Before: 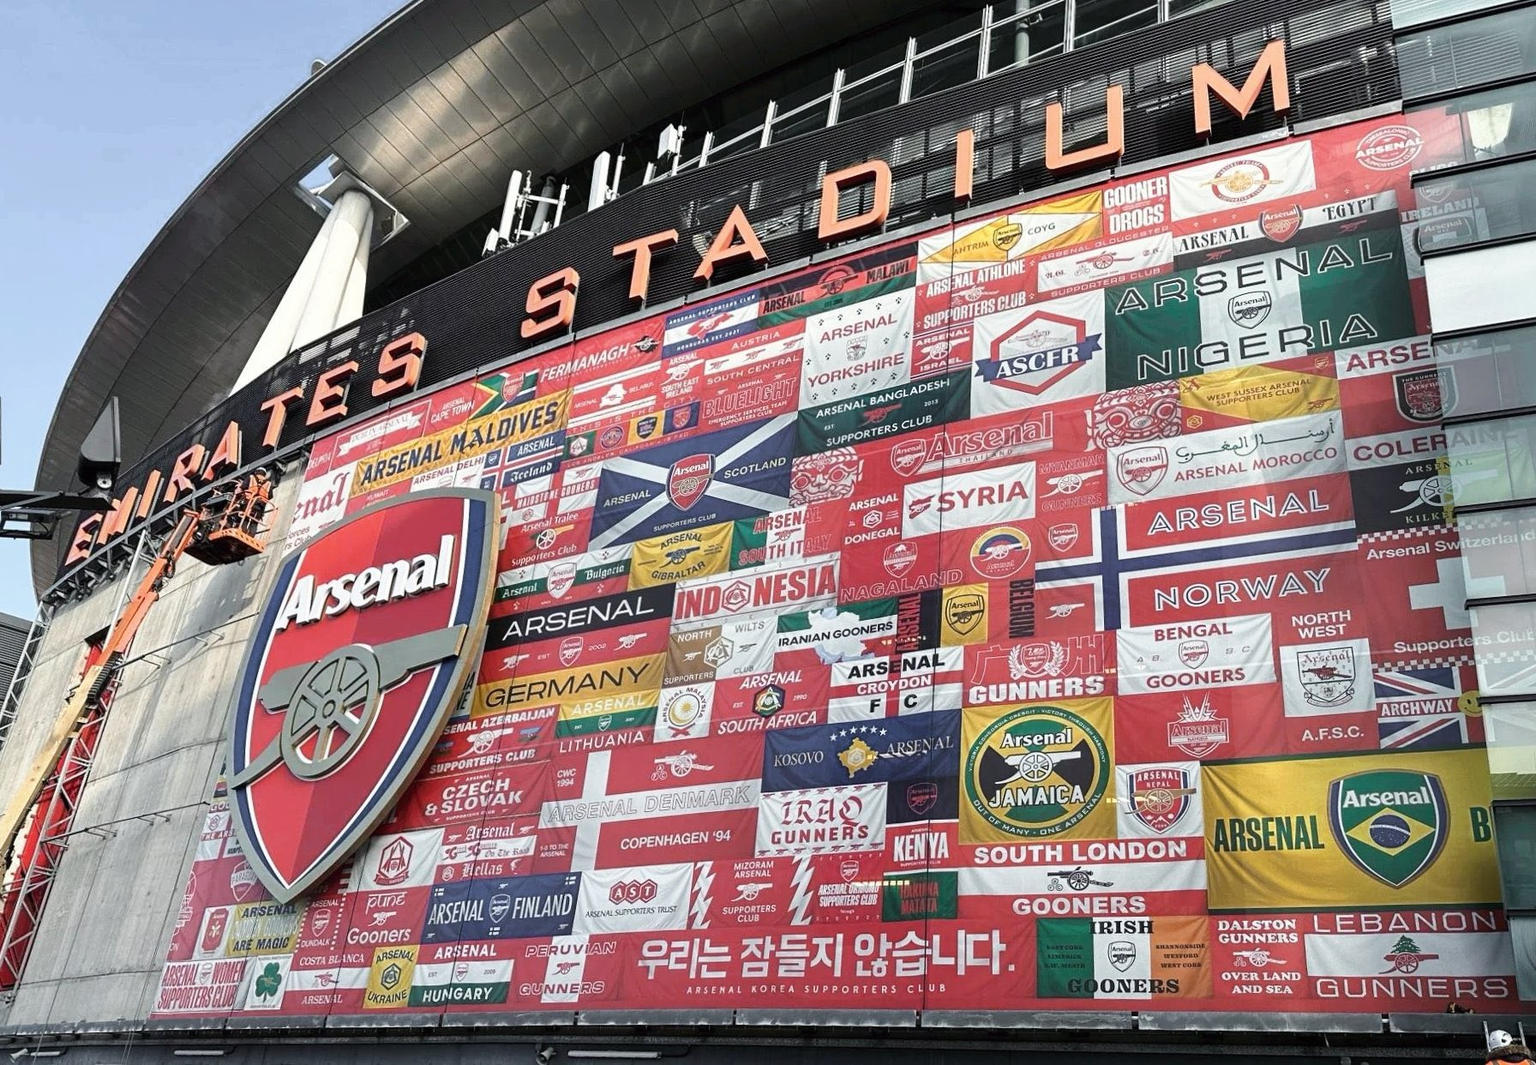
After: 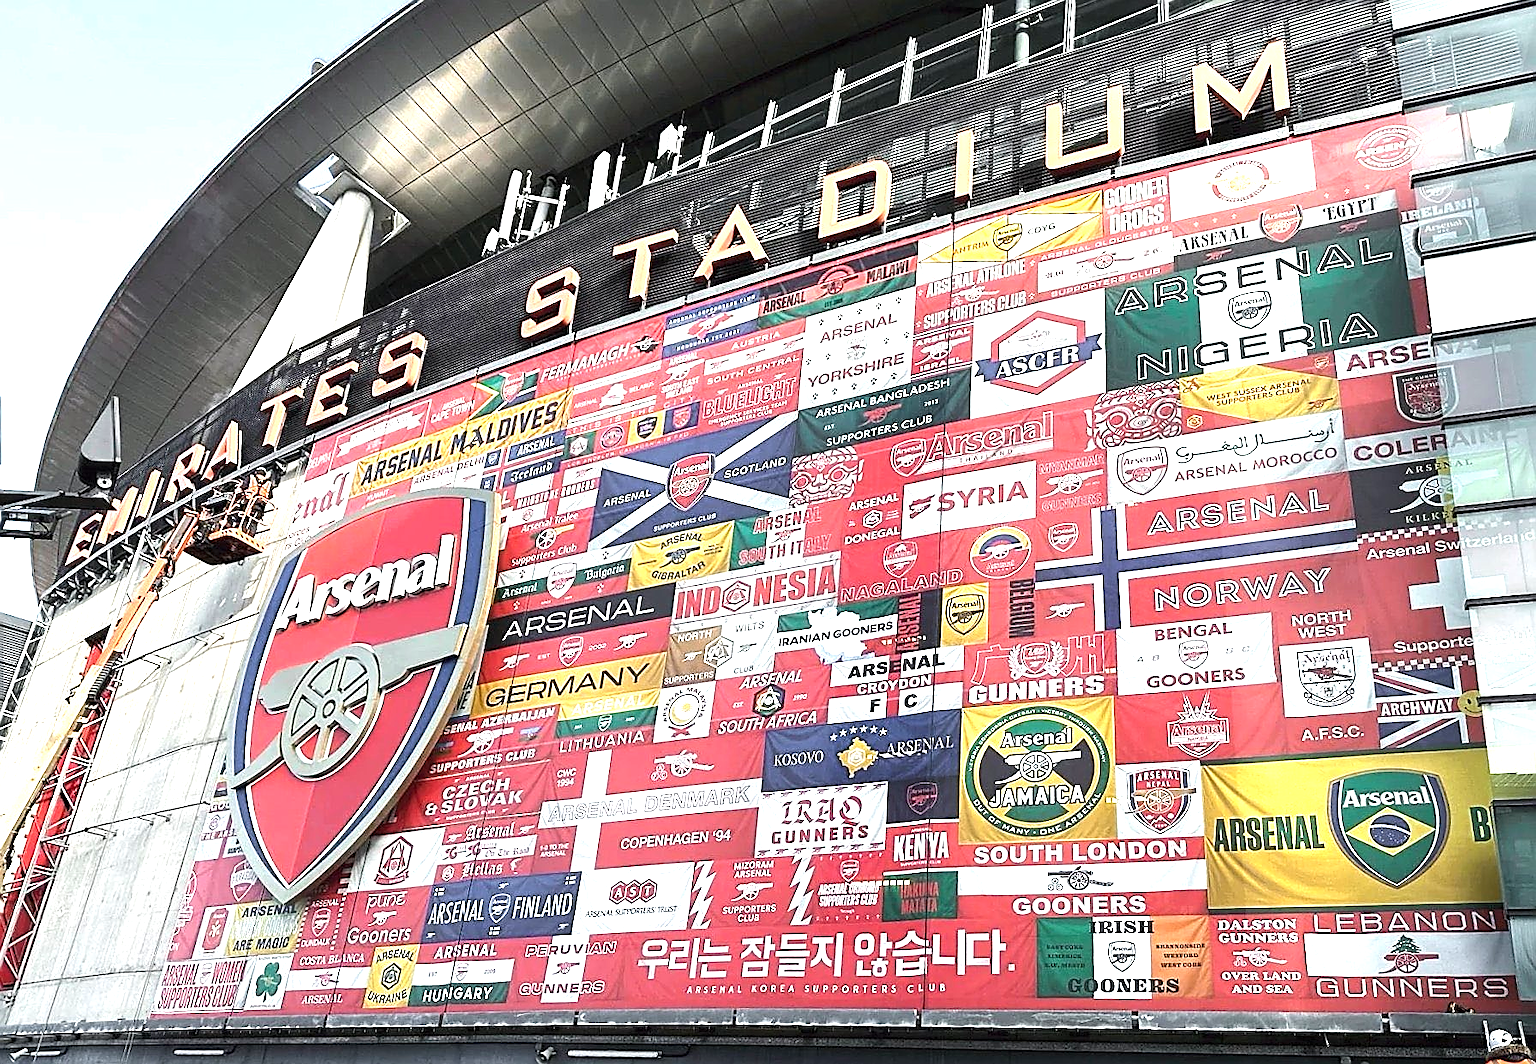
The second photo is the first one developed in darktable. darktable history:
sharpen: radius 1.4, amount 1.25, threshold 0.7
exposure: black level correction 0, exposure 1.1 EV, compensate highlight preservation false
